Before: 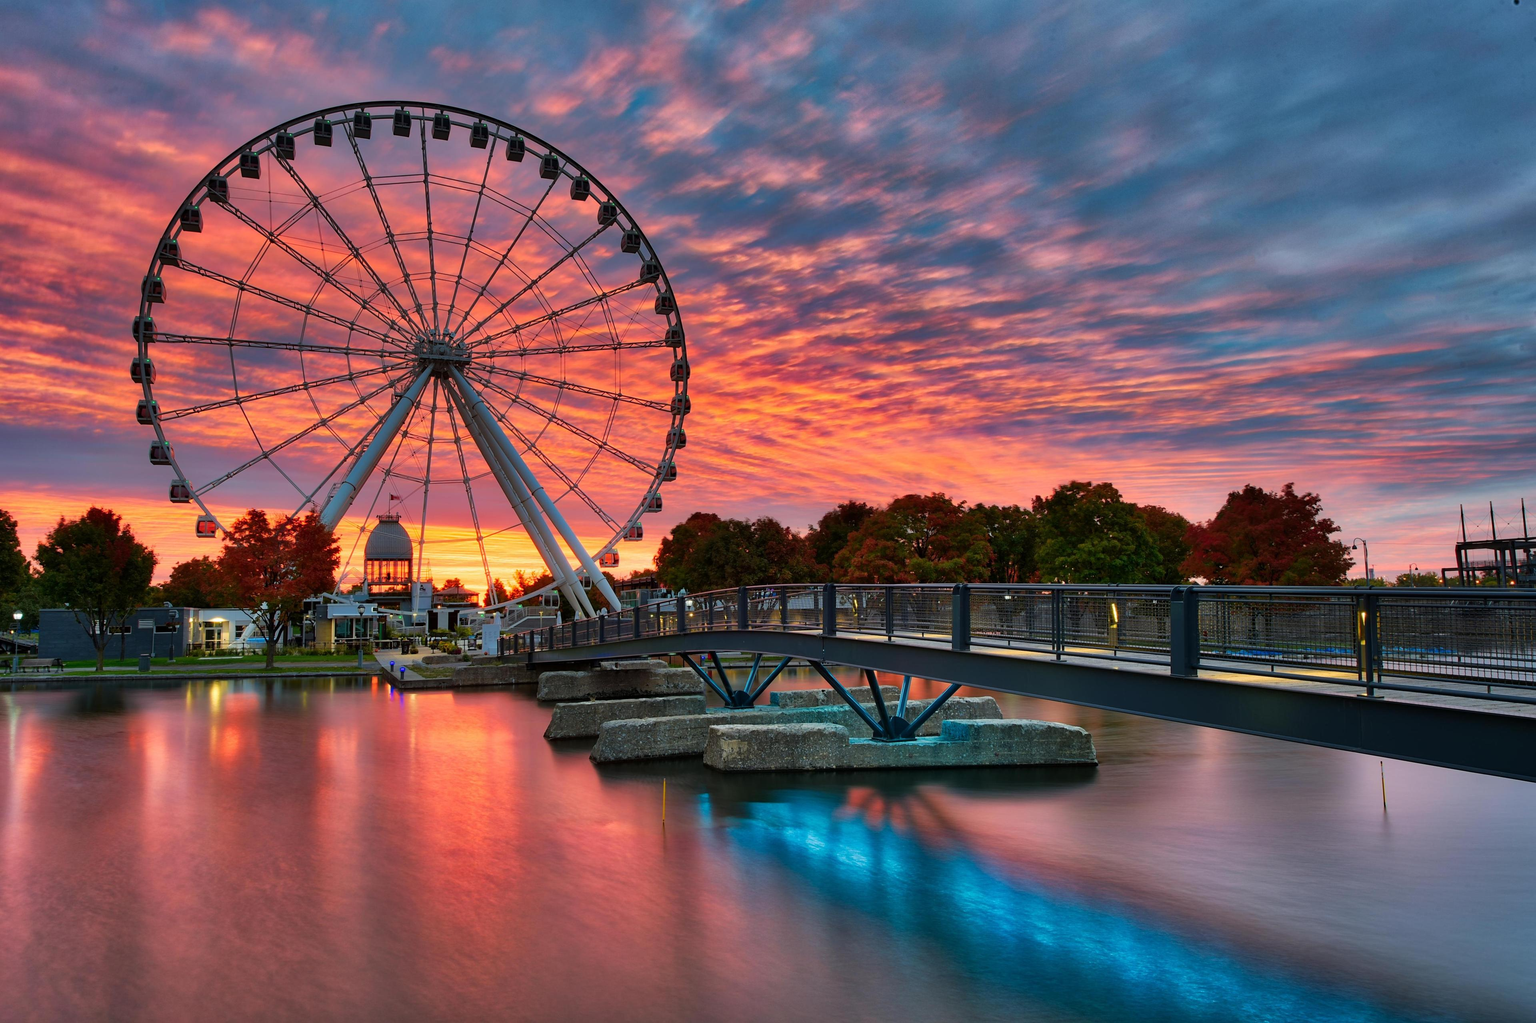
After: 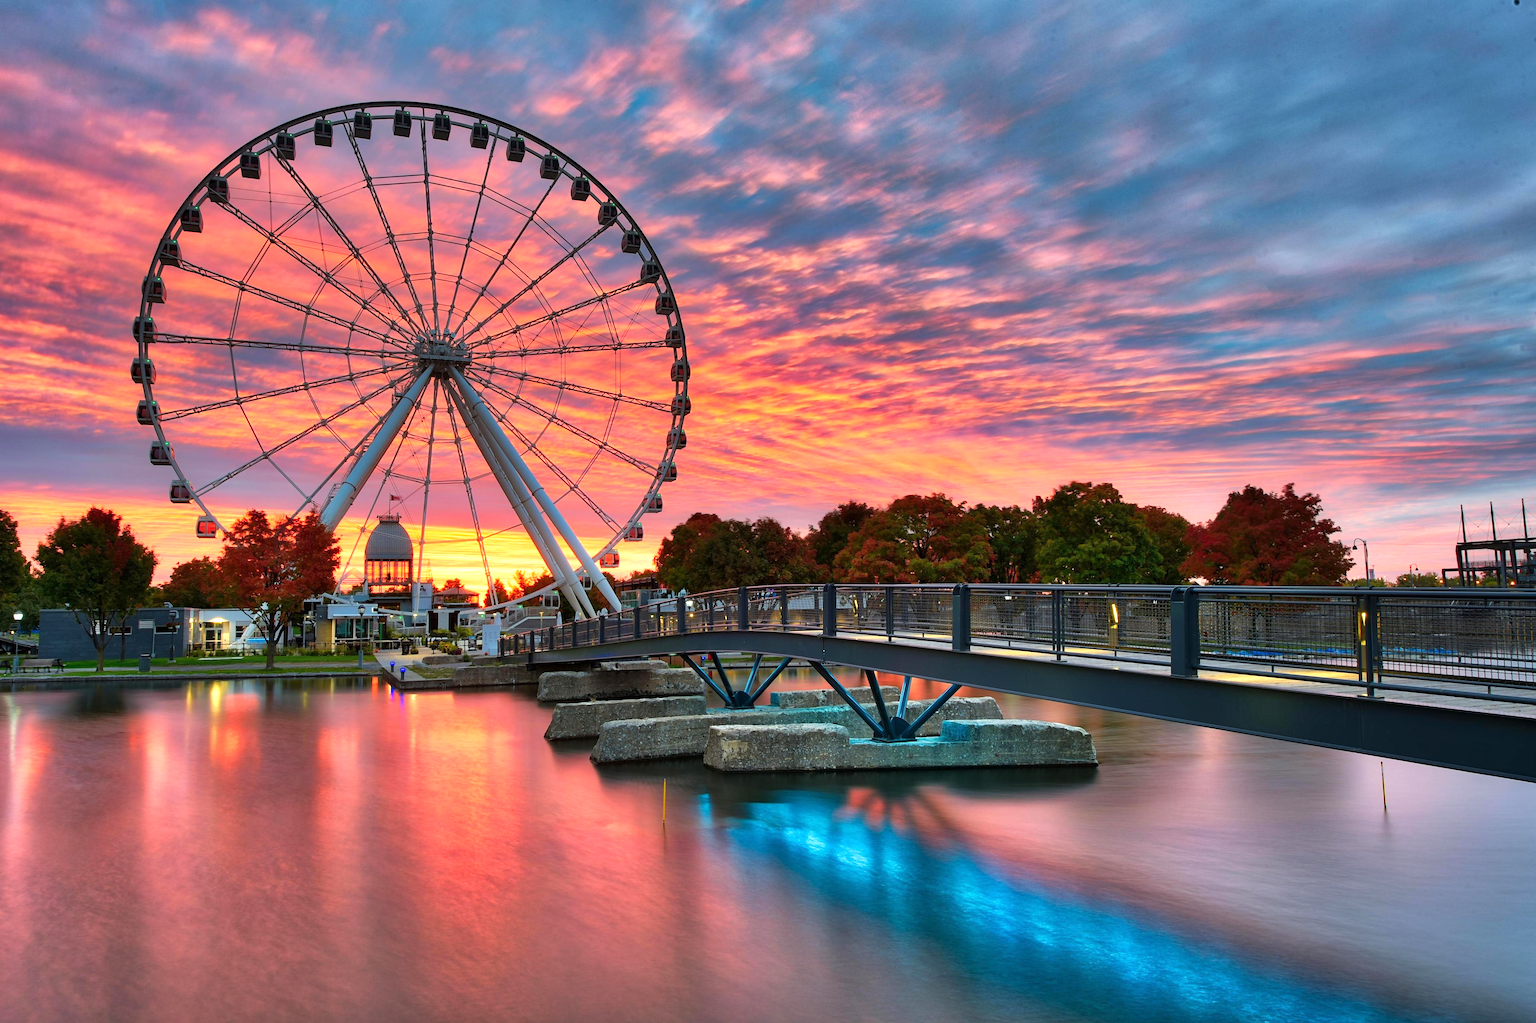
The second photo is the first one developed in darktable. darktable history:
exposure: exposure 0.644 EV, compensate highlight preservation false
